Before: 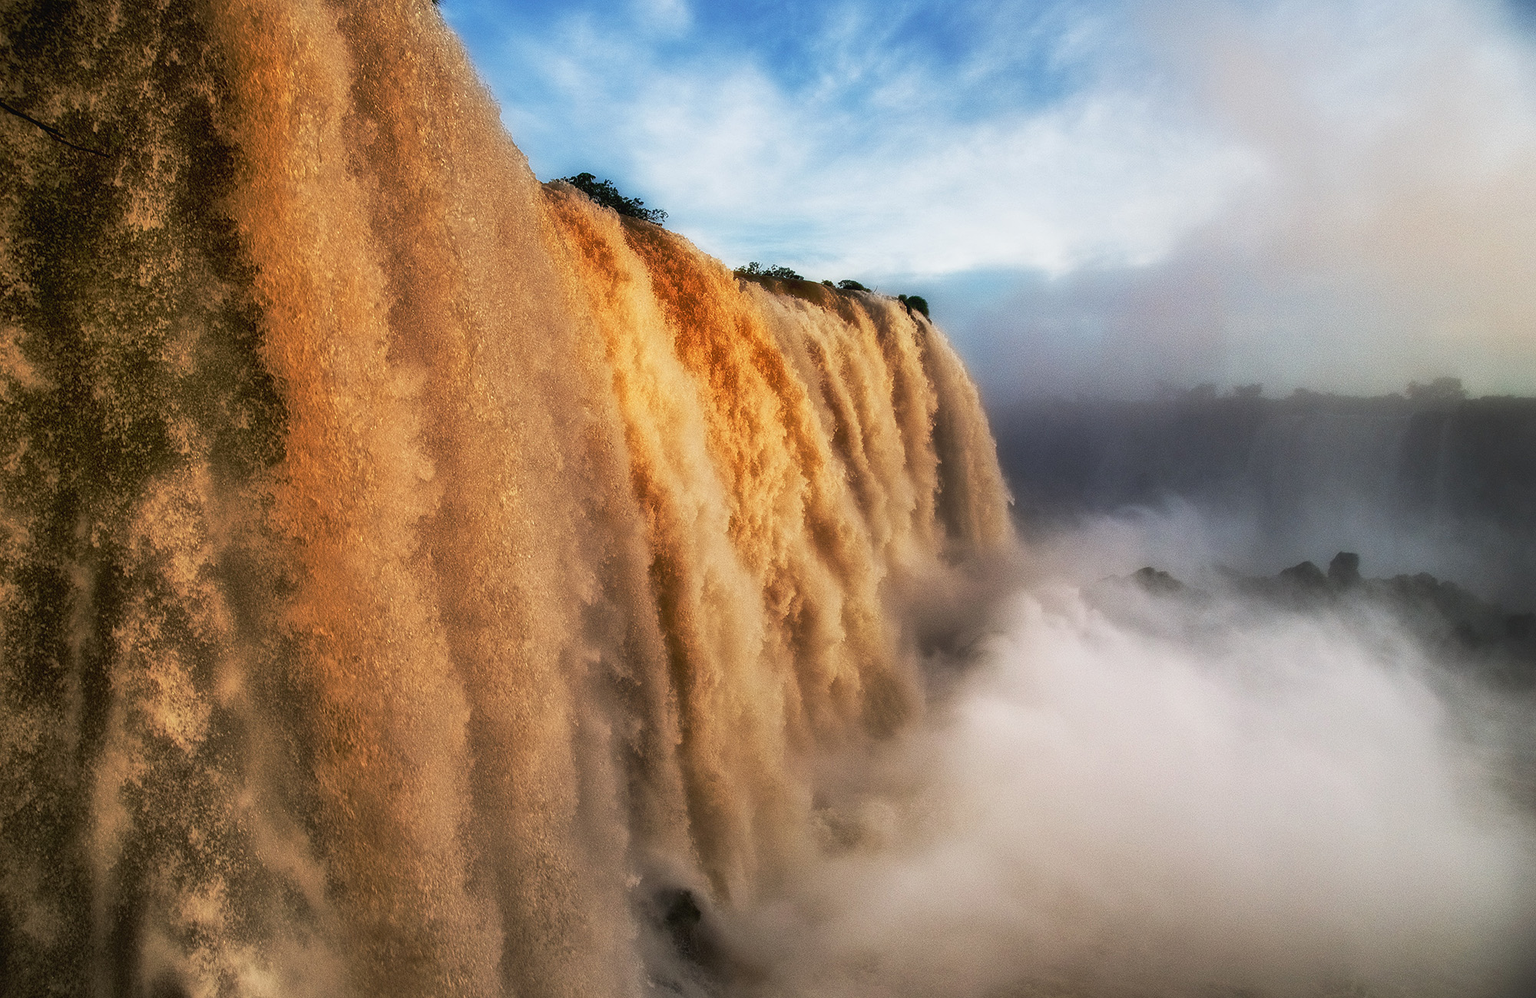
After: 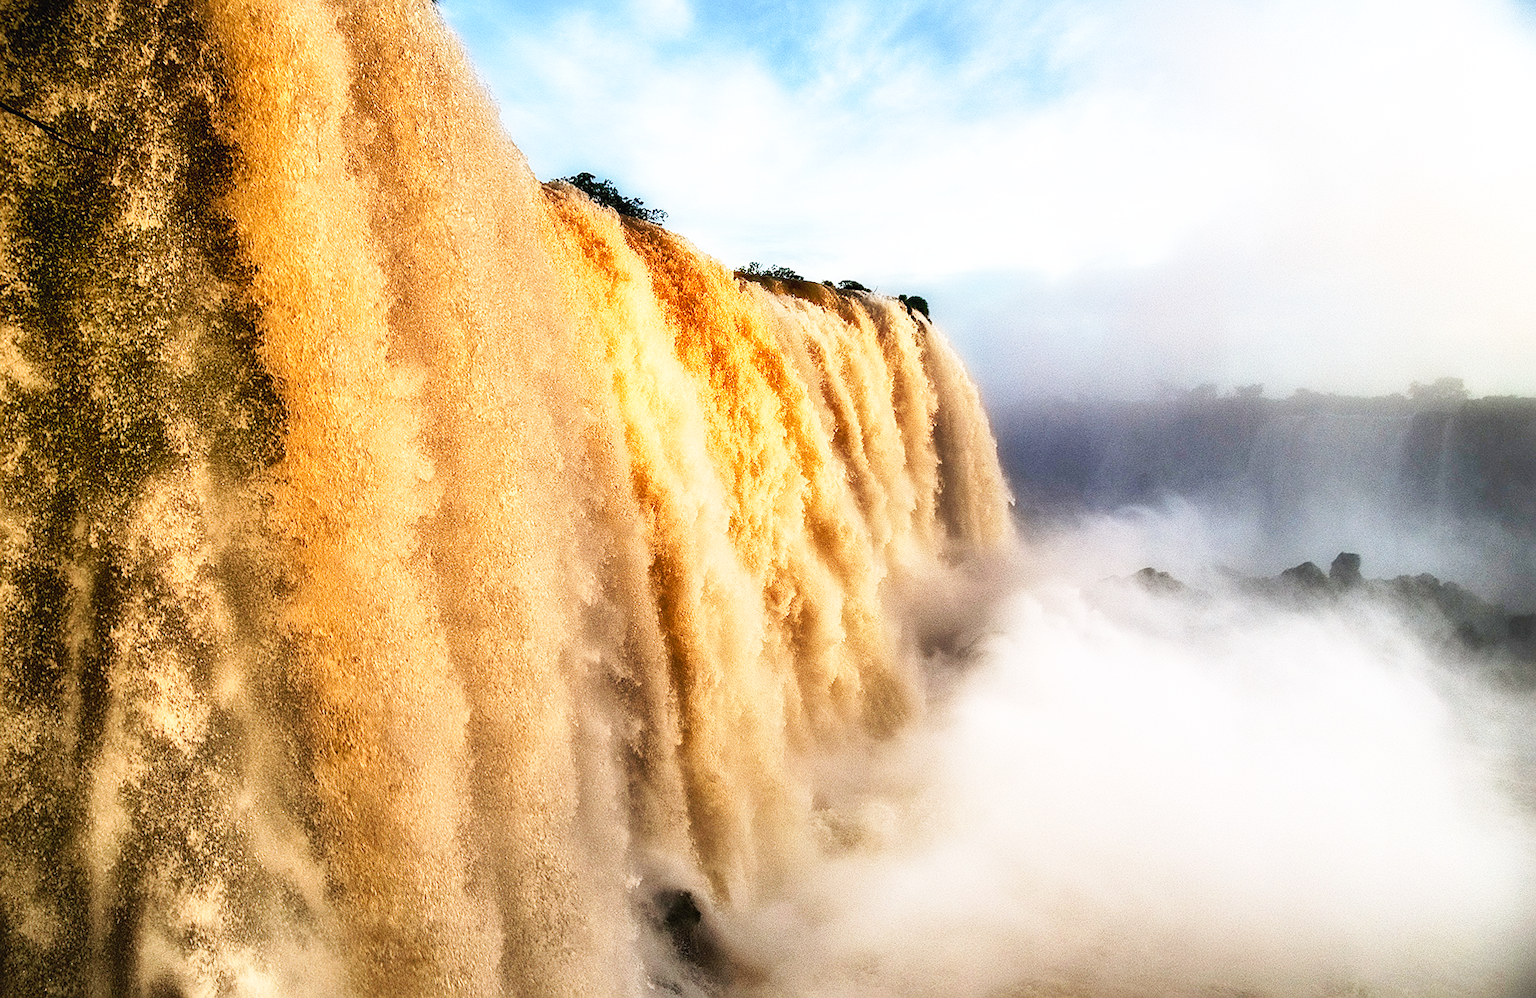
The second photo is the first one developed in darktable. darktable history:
sharpen: on, module defaults
base curve: curves: ch0 [(0, 0.003) (0.001, 0.002) (0.006, 0.004) (0.02, 0.022) (0.048, 0.086) (0.094, 0.234) (0.162, 0.431) (0.258, 0.629) (0.385, 0.8) (0.548, 0.918) (0.751, 0.988) (1, 1)], preserve colors none
lens correction: scale 1, crop 1, focal 35, aperture 7.1, distance 1000, camera "Canon EOS 6D", lens "Sigma 35mm f/1.4 DG HSM"
